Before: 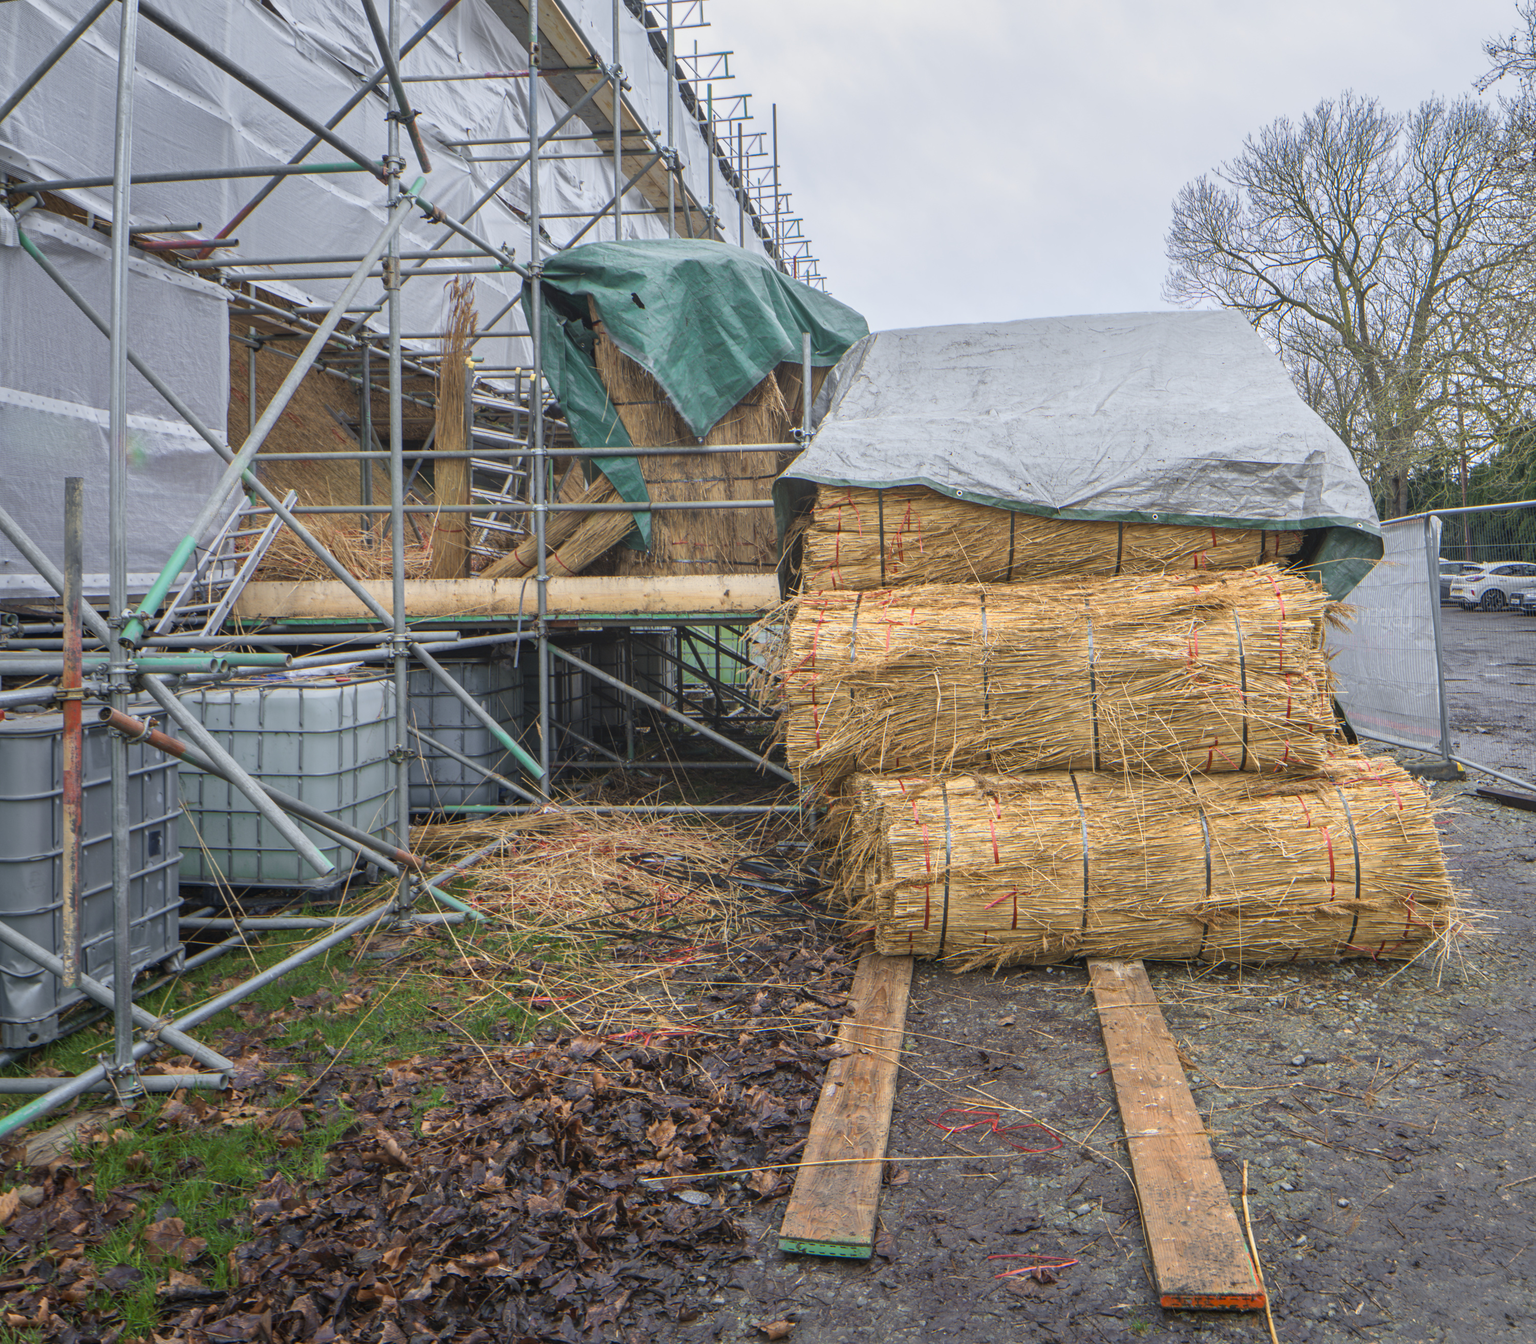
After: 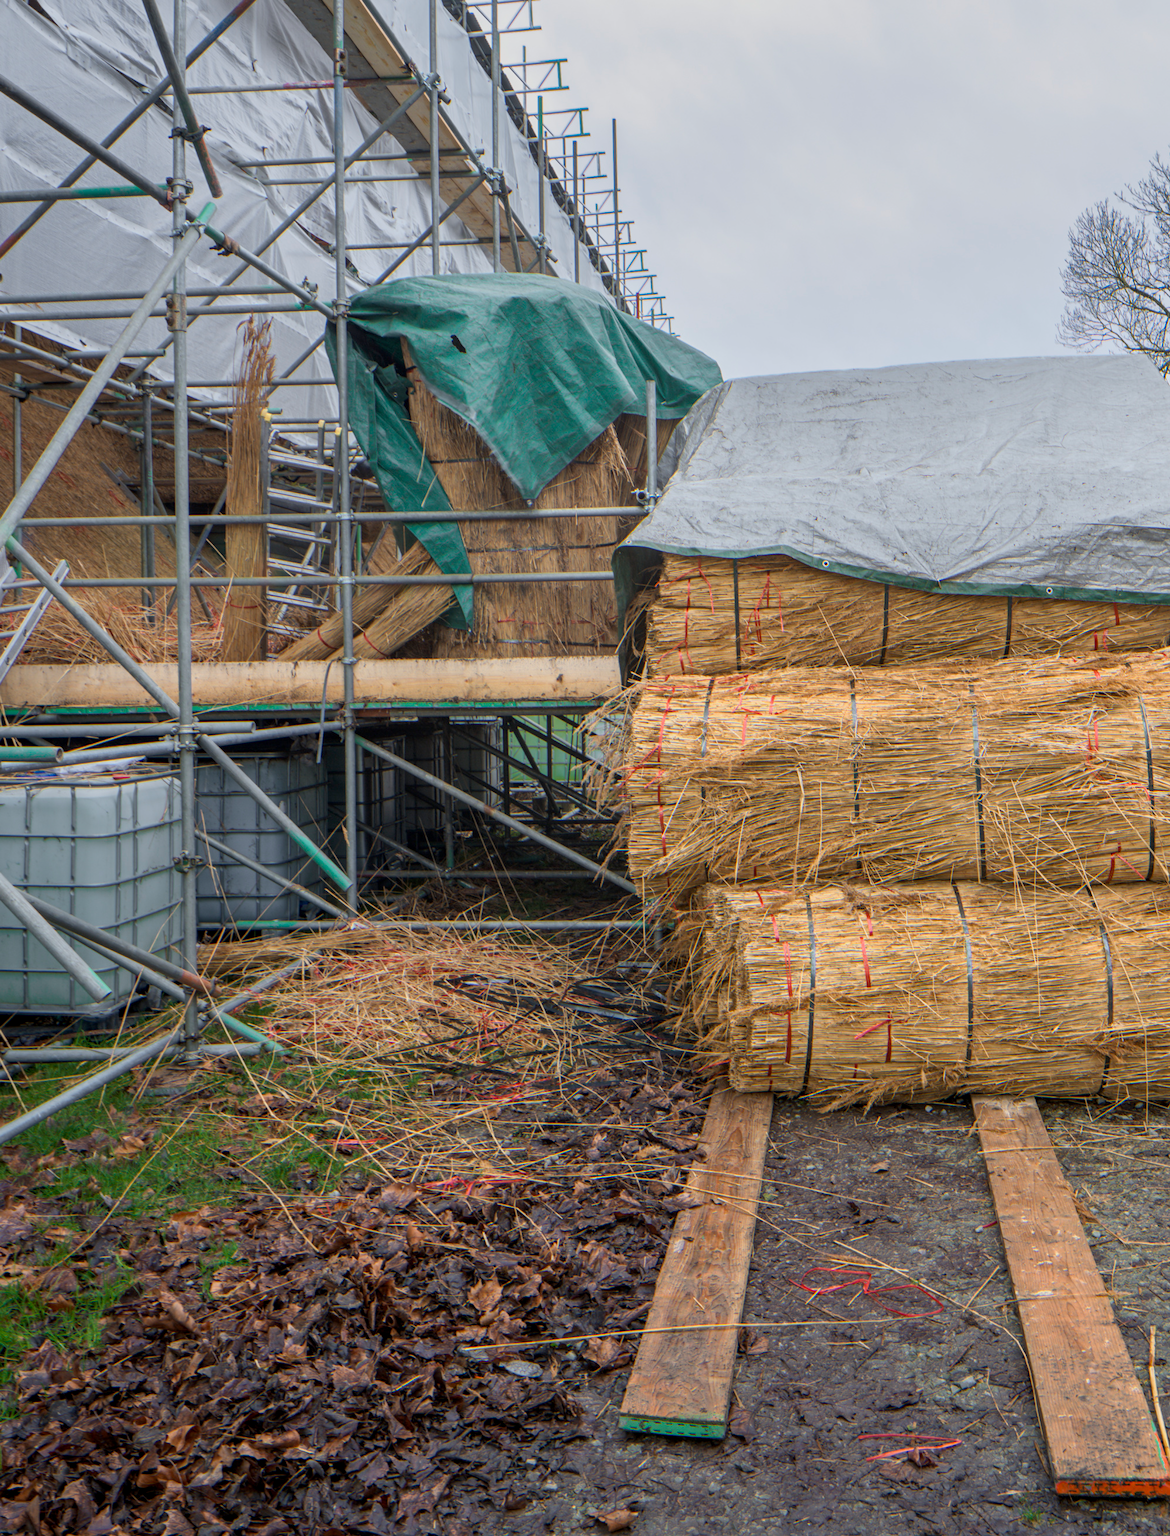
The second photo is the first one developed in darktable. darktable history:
tone equalizer: on, module defaults
crop and rotate: left 15.446%, right 17.836%
exposure: black level correction 0.006, exposure -0.226 EV, compensate highlight preservation false
